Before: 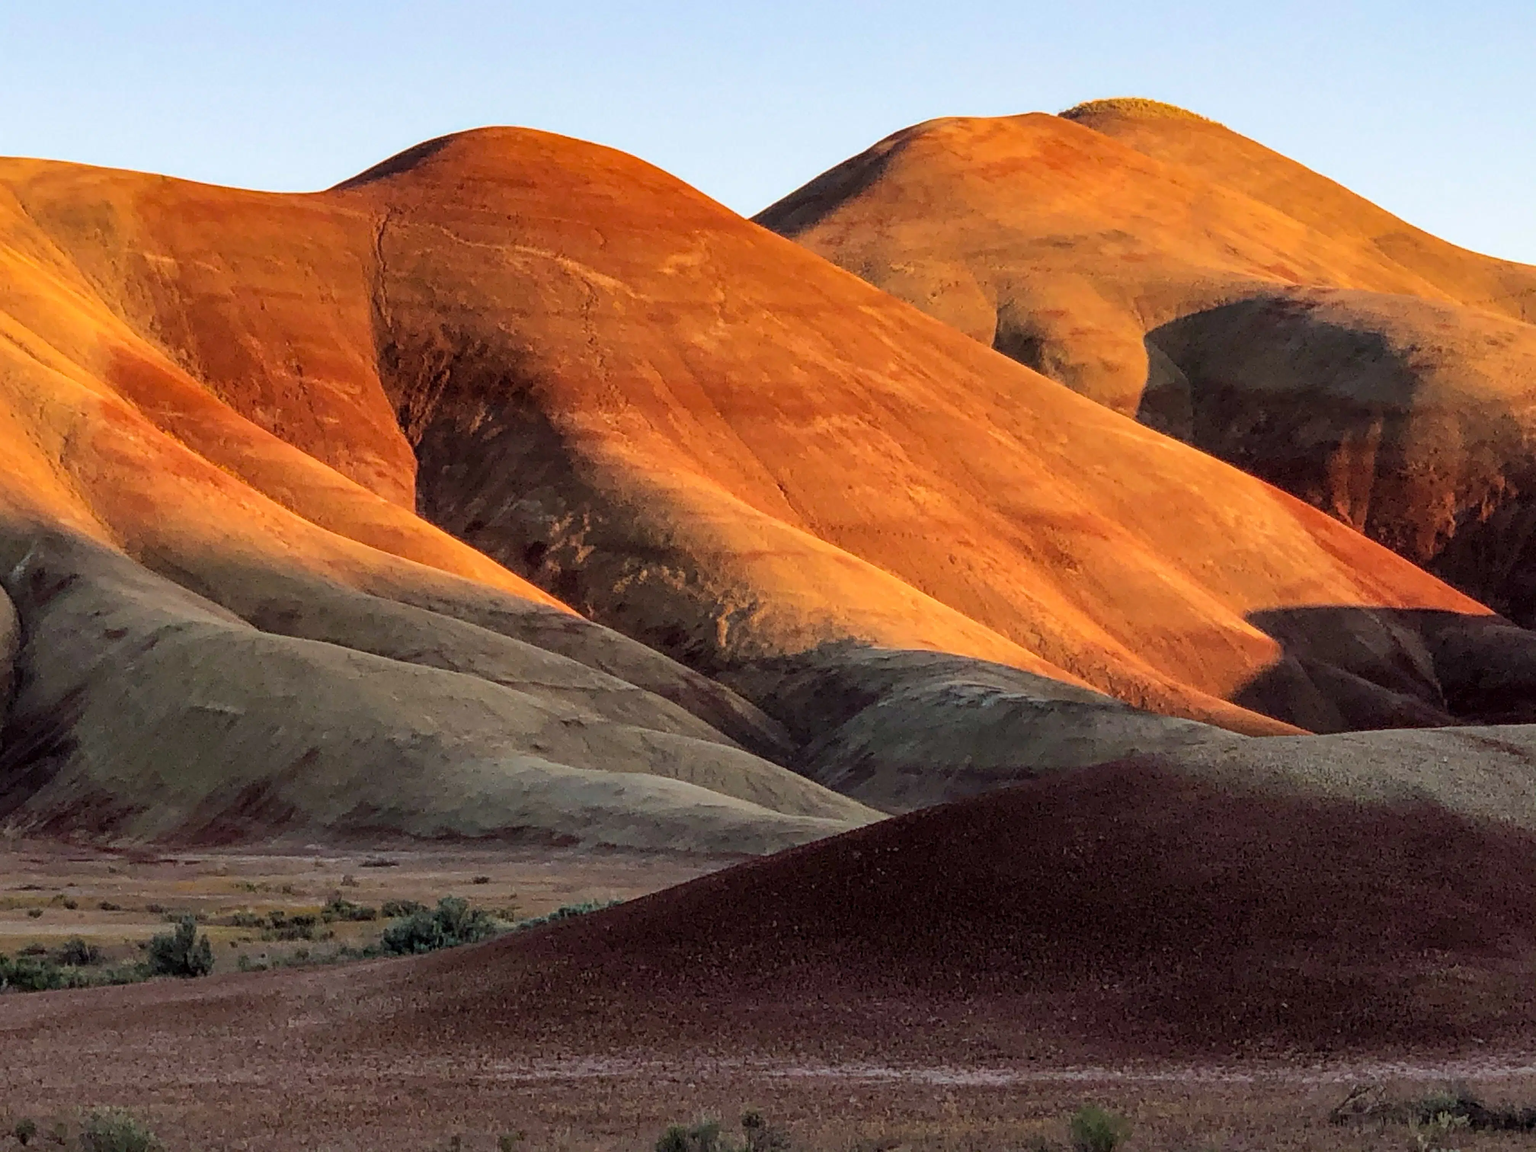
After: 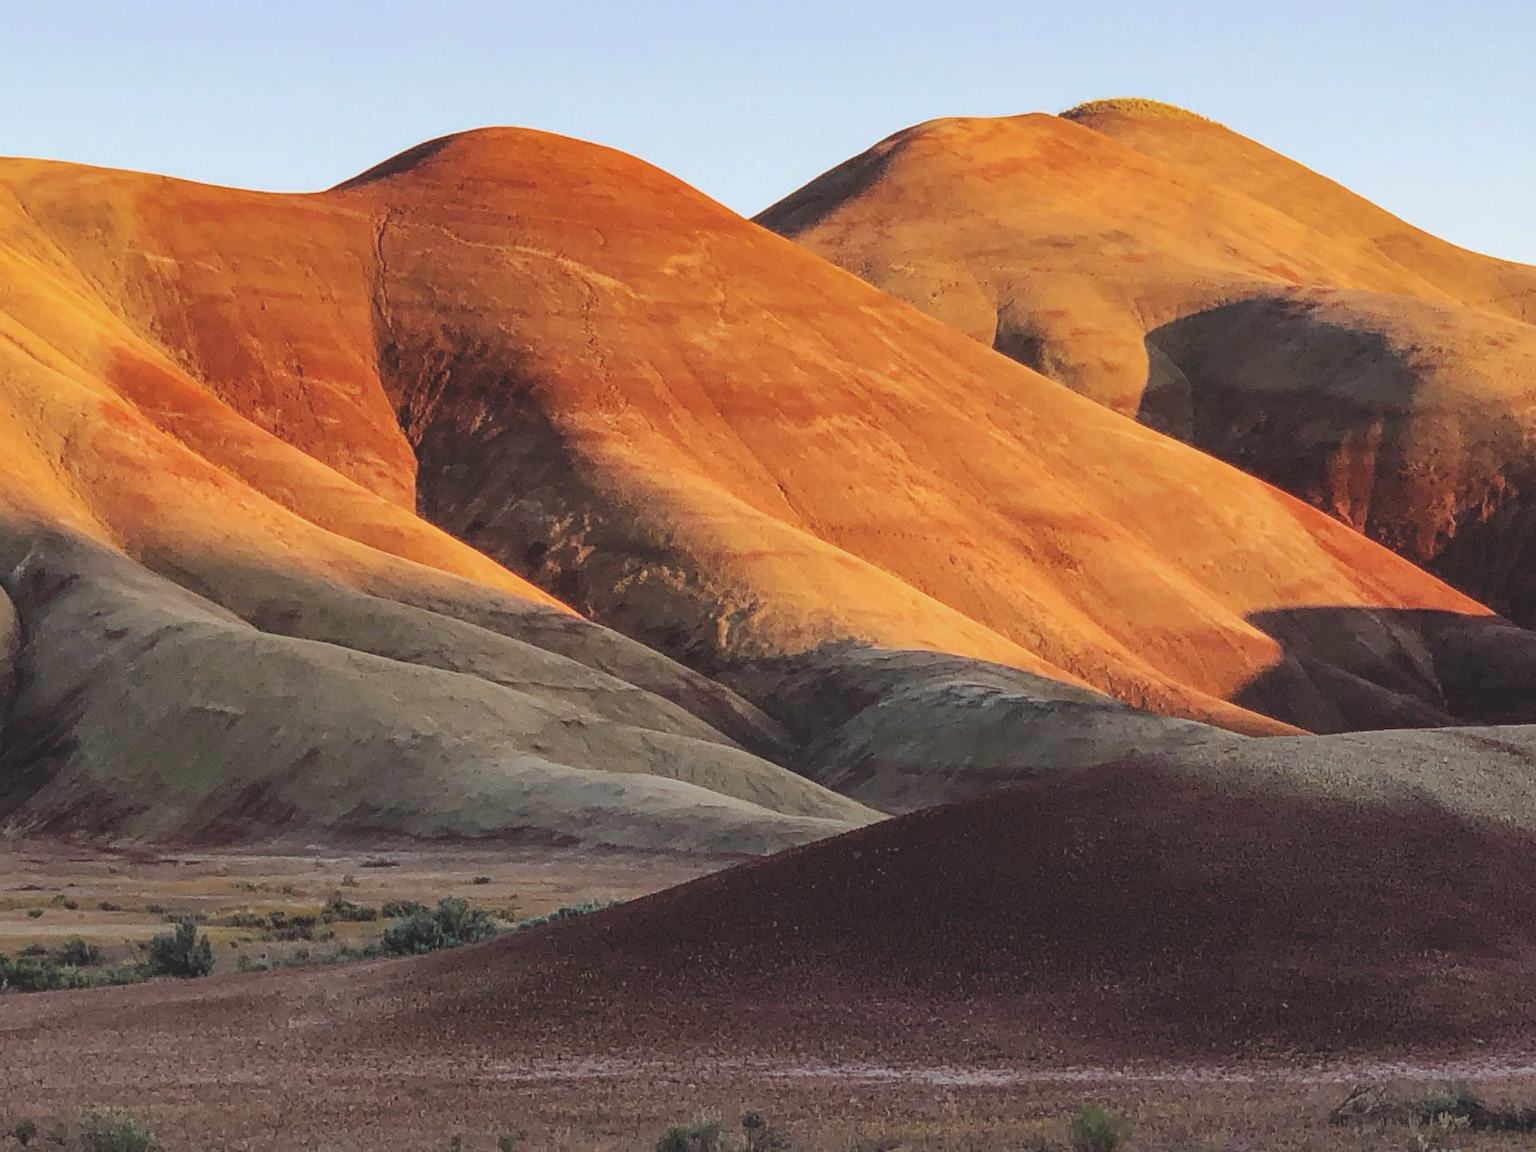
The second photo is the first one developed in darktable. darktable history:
exposure: black level correction -0.015, exposure -0.125 EV, compensate exposure bias true, compensate highlight preservation false
base curve: curves: ch0 [(0, 0) (0.262, 0.32) (0.722, 0.705) (1, 1)], preserve colors none
